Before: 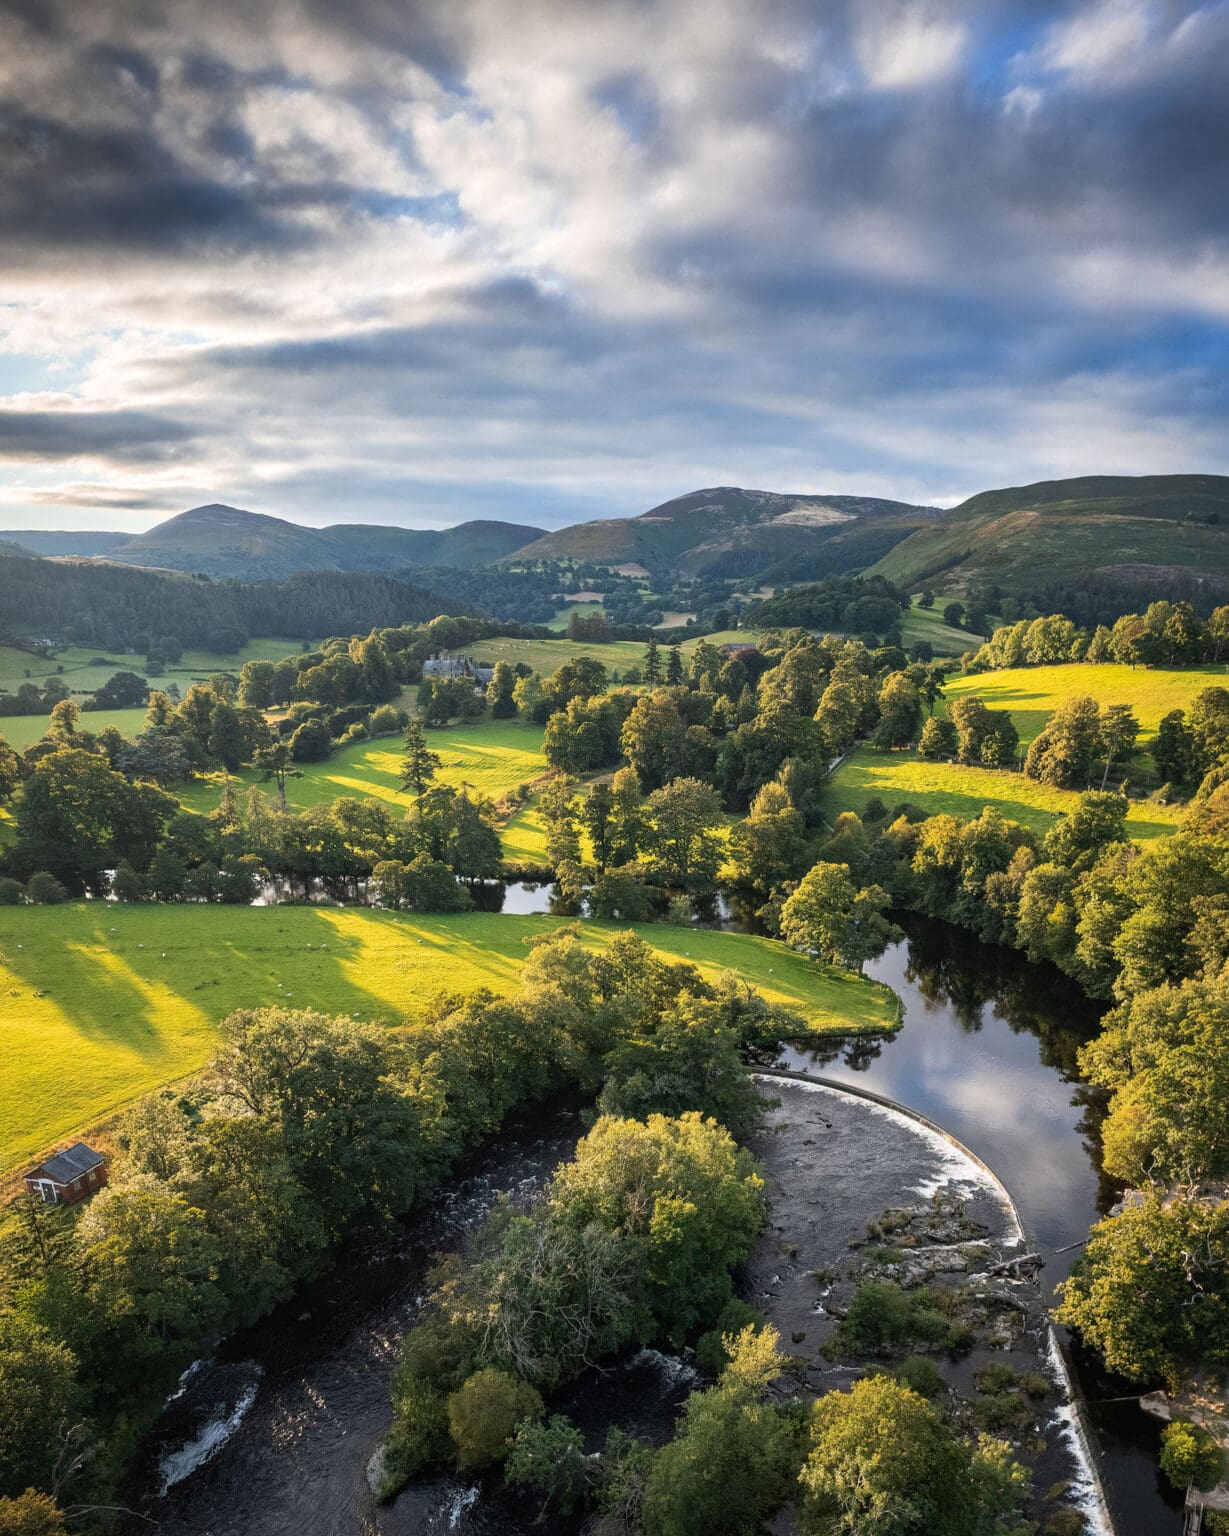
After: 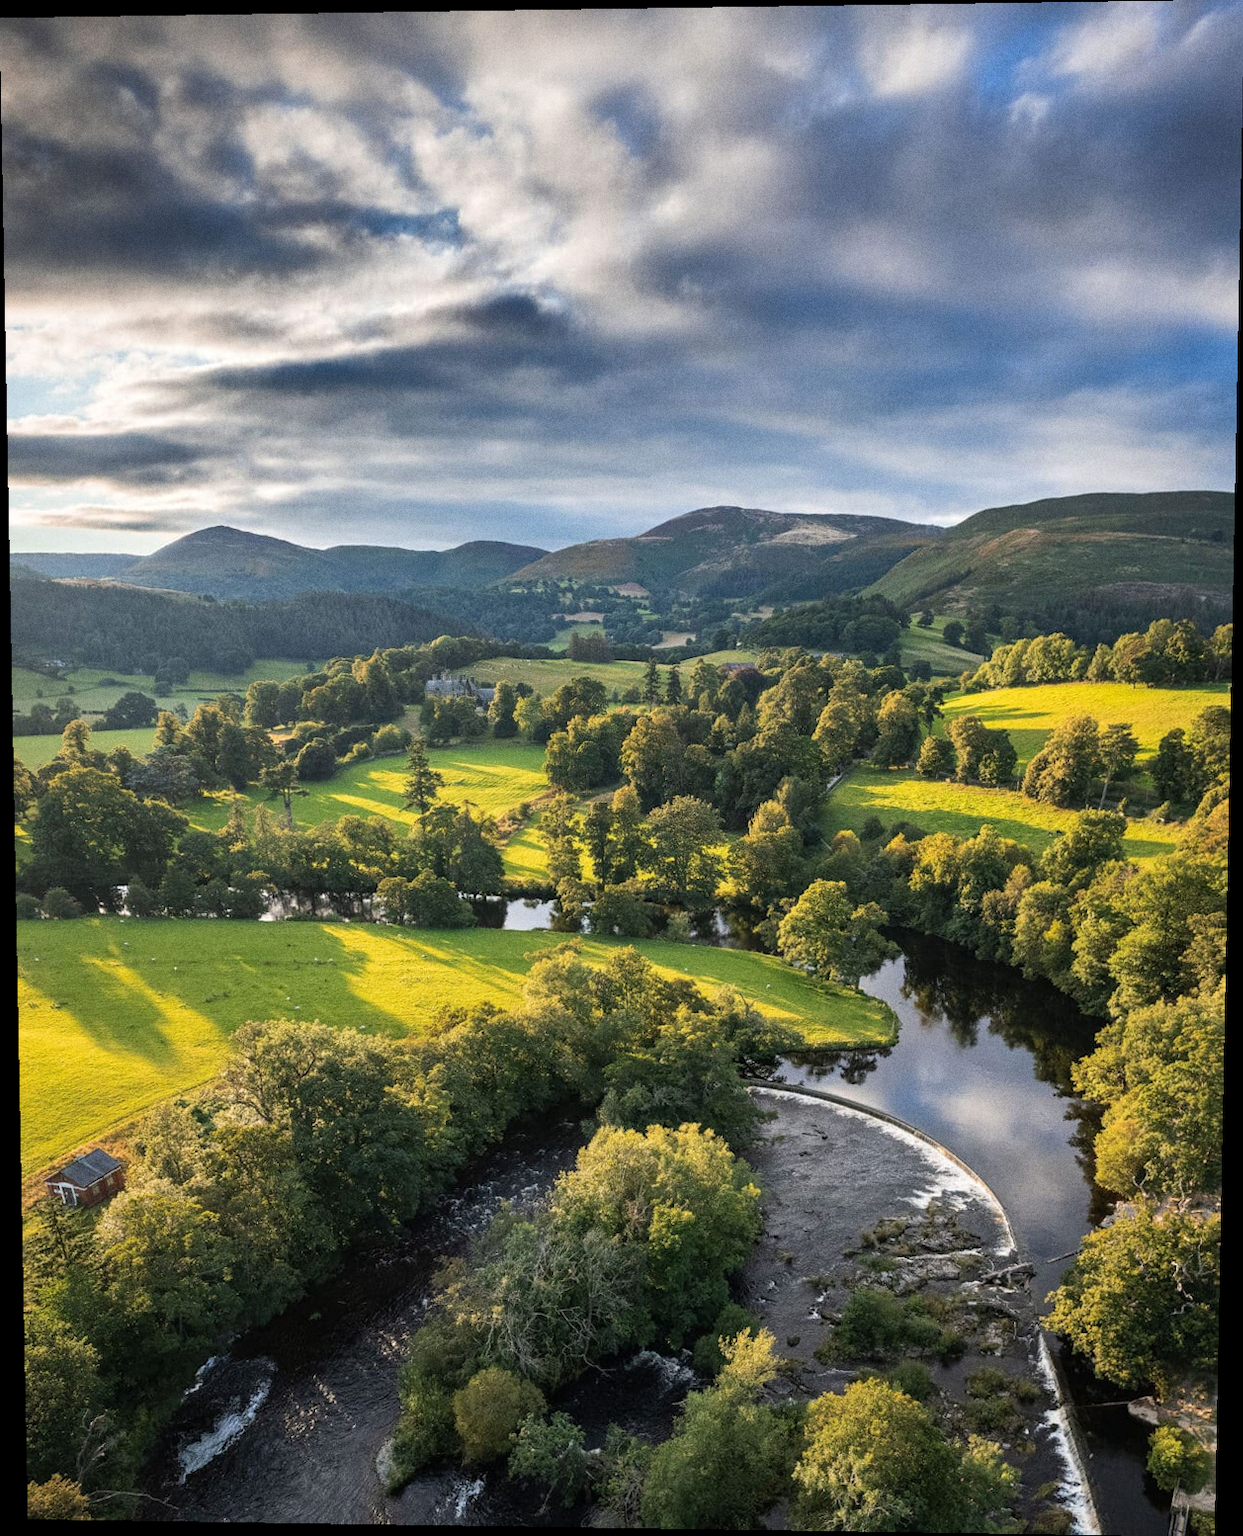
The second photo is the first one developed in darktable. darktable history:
shadows and highlights: shadows 24.5, highlights -78.15, soften with gaussian
grain: on, module defaults
rotate and perspective: lens shift (vertical) 0.048, lens shift (horizontal) -0.024, automatic cropping off
